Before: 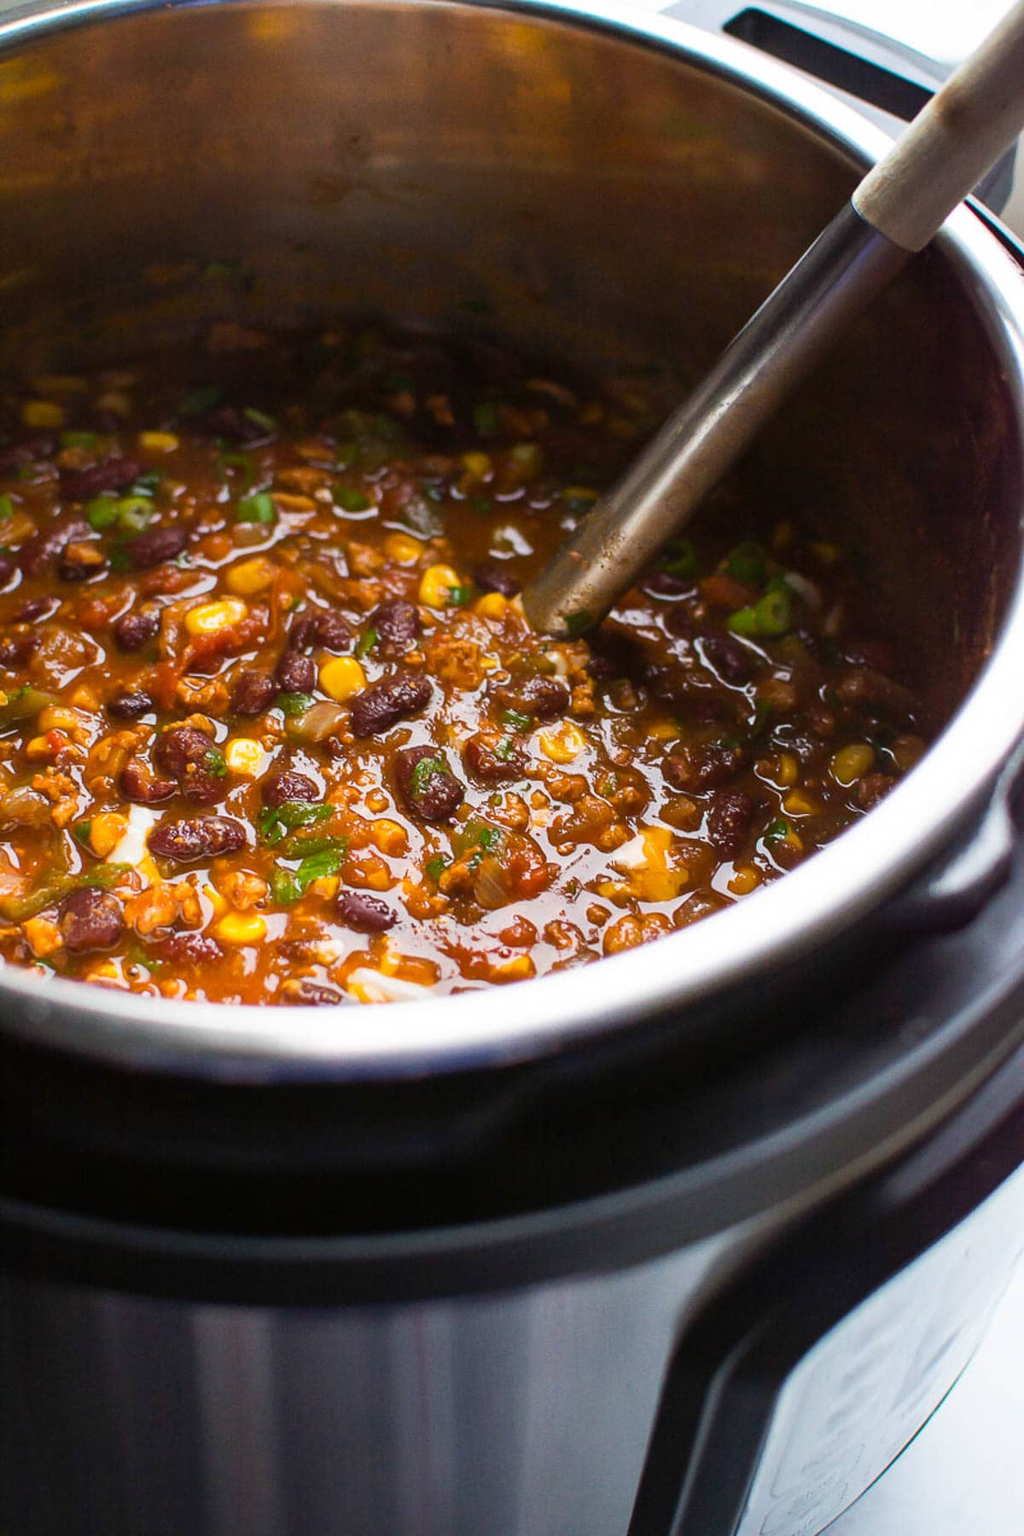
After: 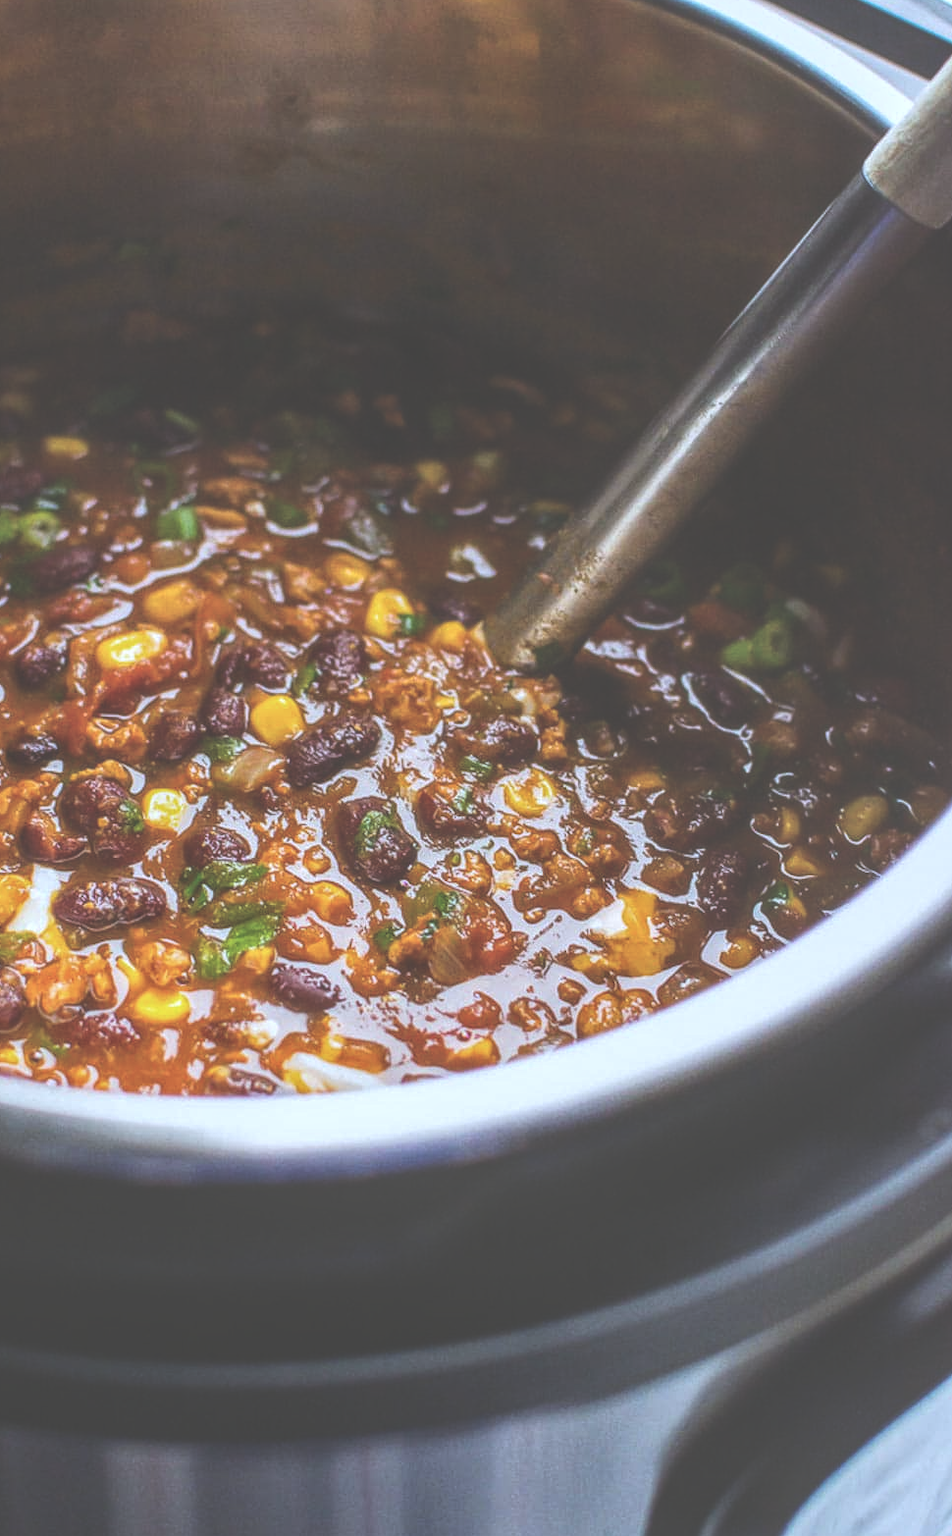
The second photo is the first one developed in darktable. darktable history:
exposure: black level correction -0.062, exposure -0.05 EV, compensate highlight preservation false
white balance: red 0.924, blue 1.095
crop: left 9.929%, top 3.475%, right 9.188%, bottom 9.529%
local contrast: highlights 74%, shadows 55%, detail 176%, midtone range 0.207
